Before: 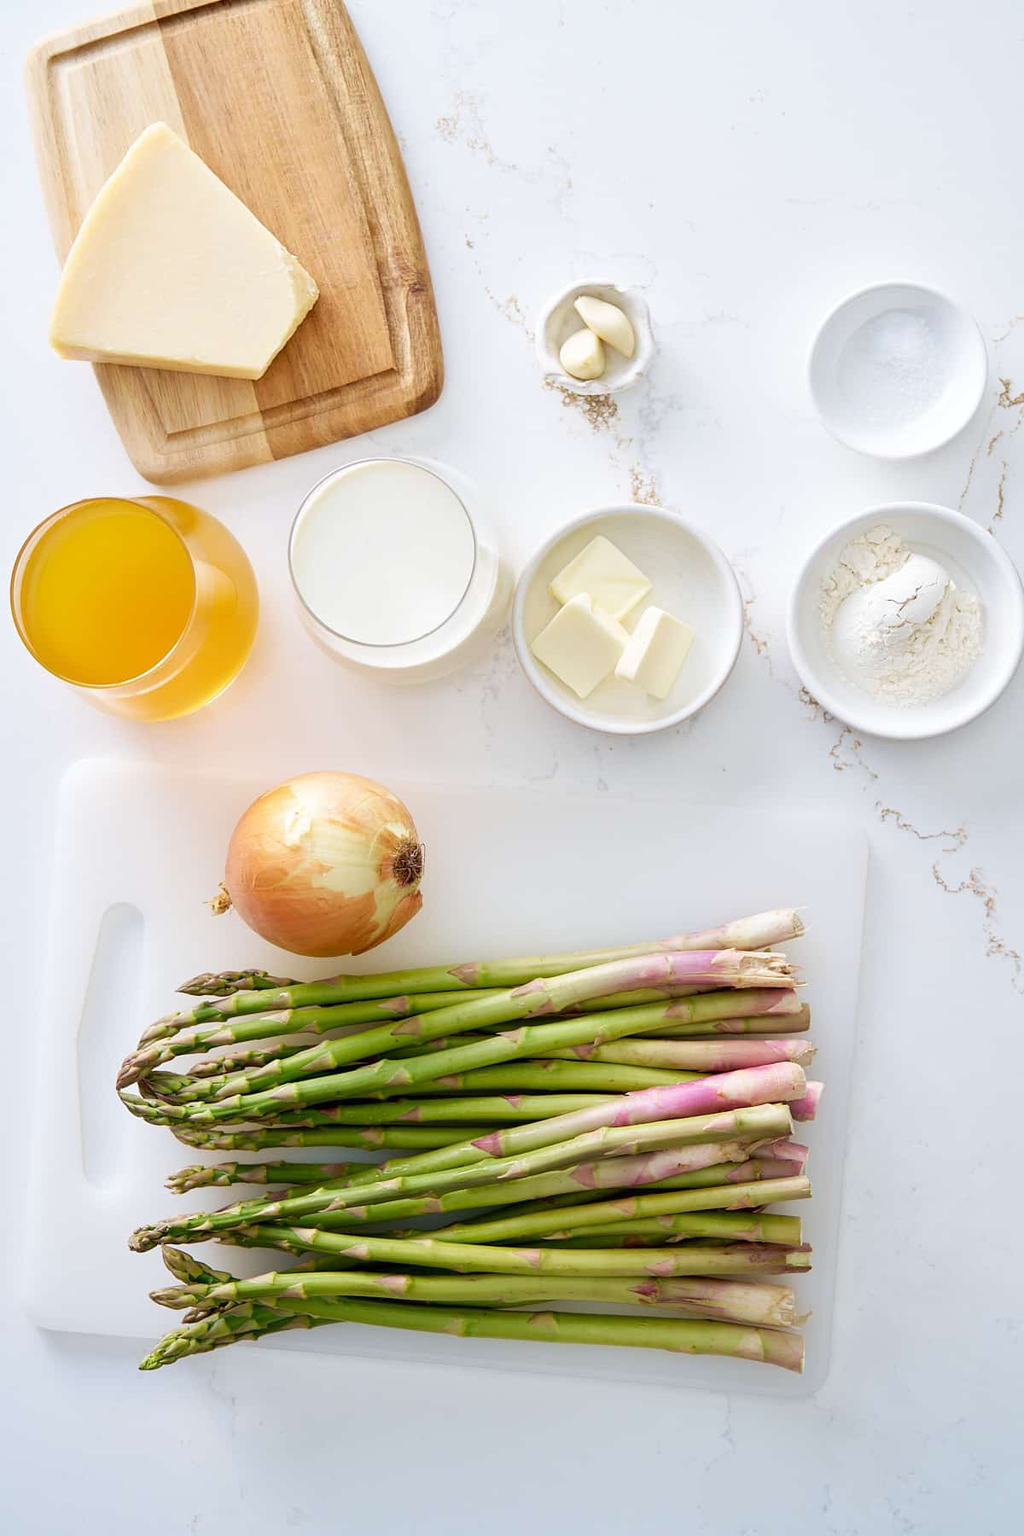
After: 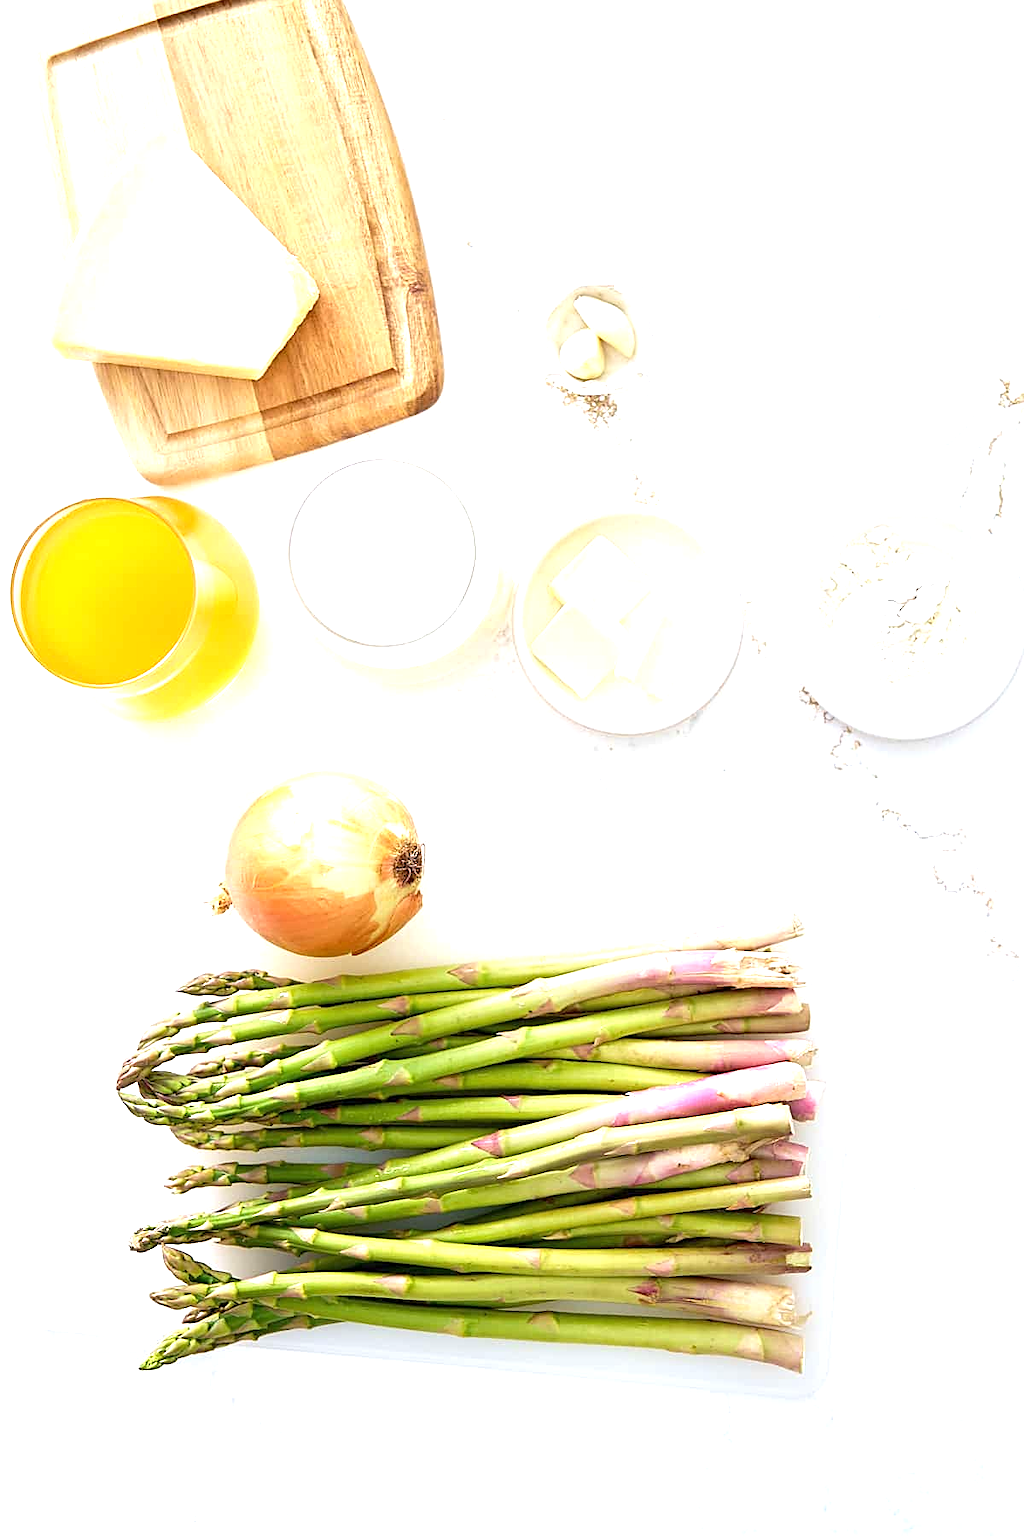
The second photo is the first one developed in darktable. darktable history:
sharpen: on, module defaults
exposure: black level correction 0, exposure 1 EV, compensate exposure bias true, compensate highlight preservation false
tone equalizer: on, module defaults
